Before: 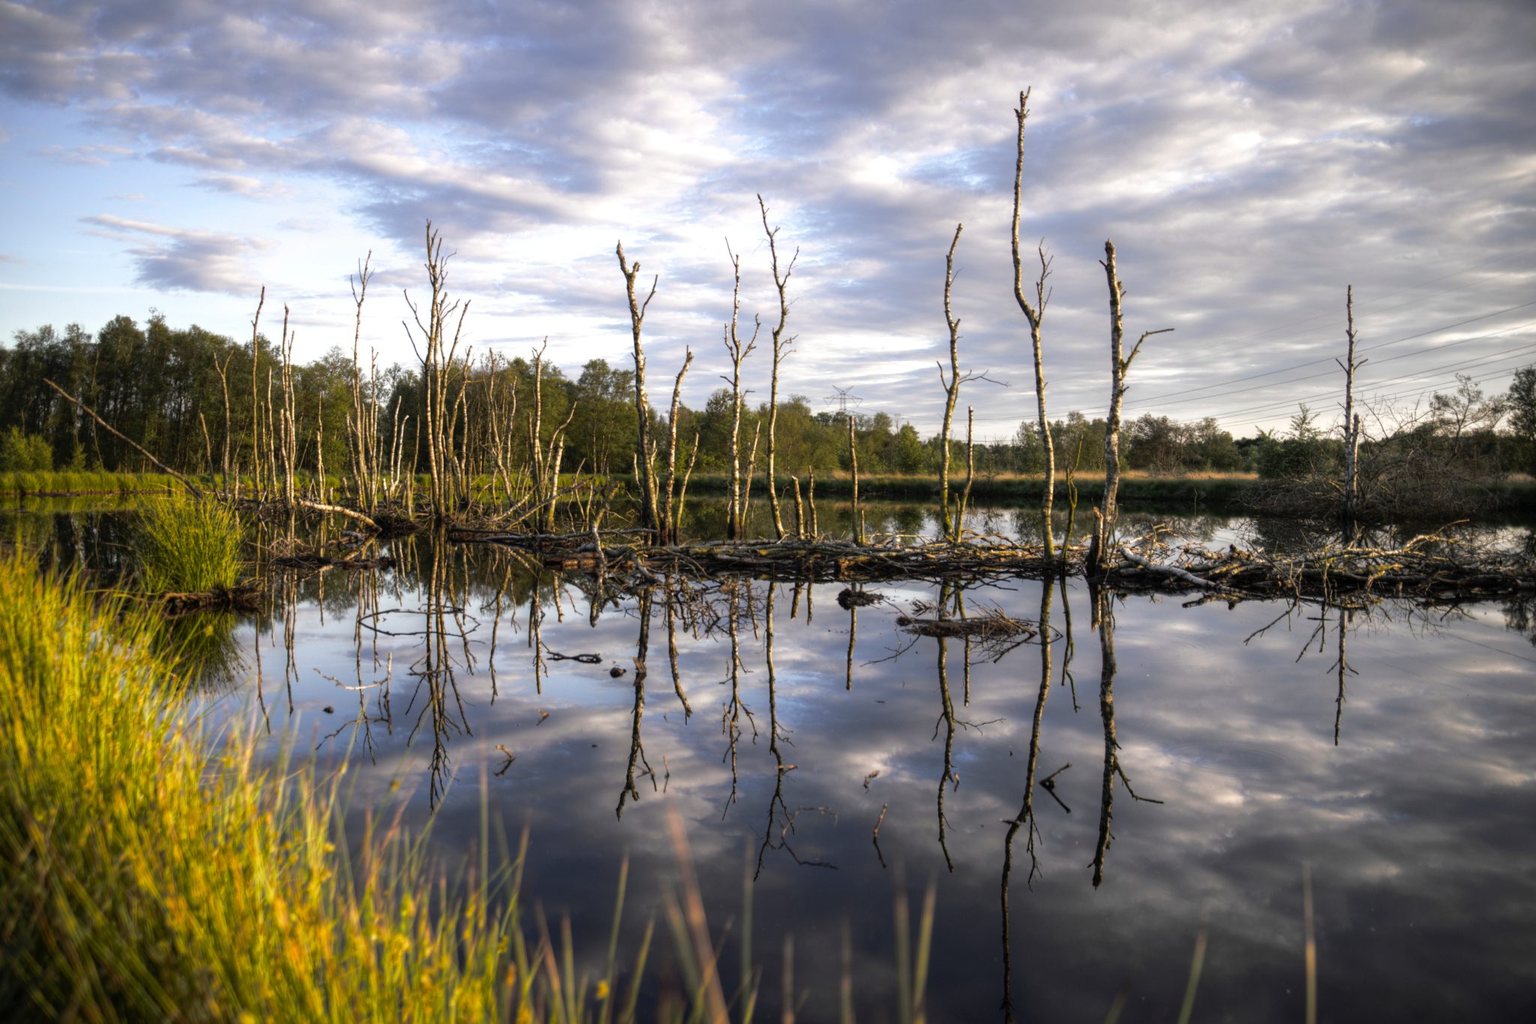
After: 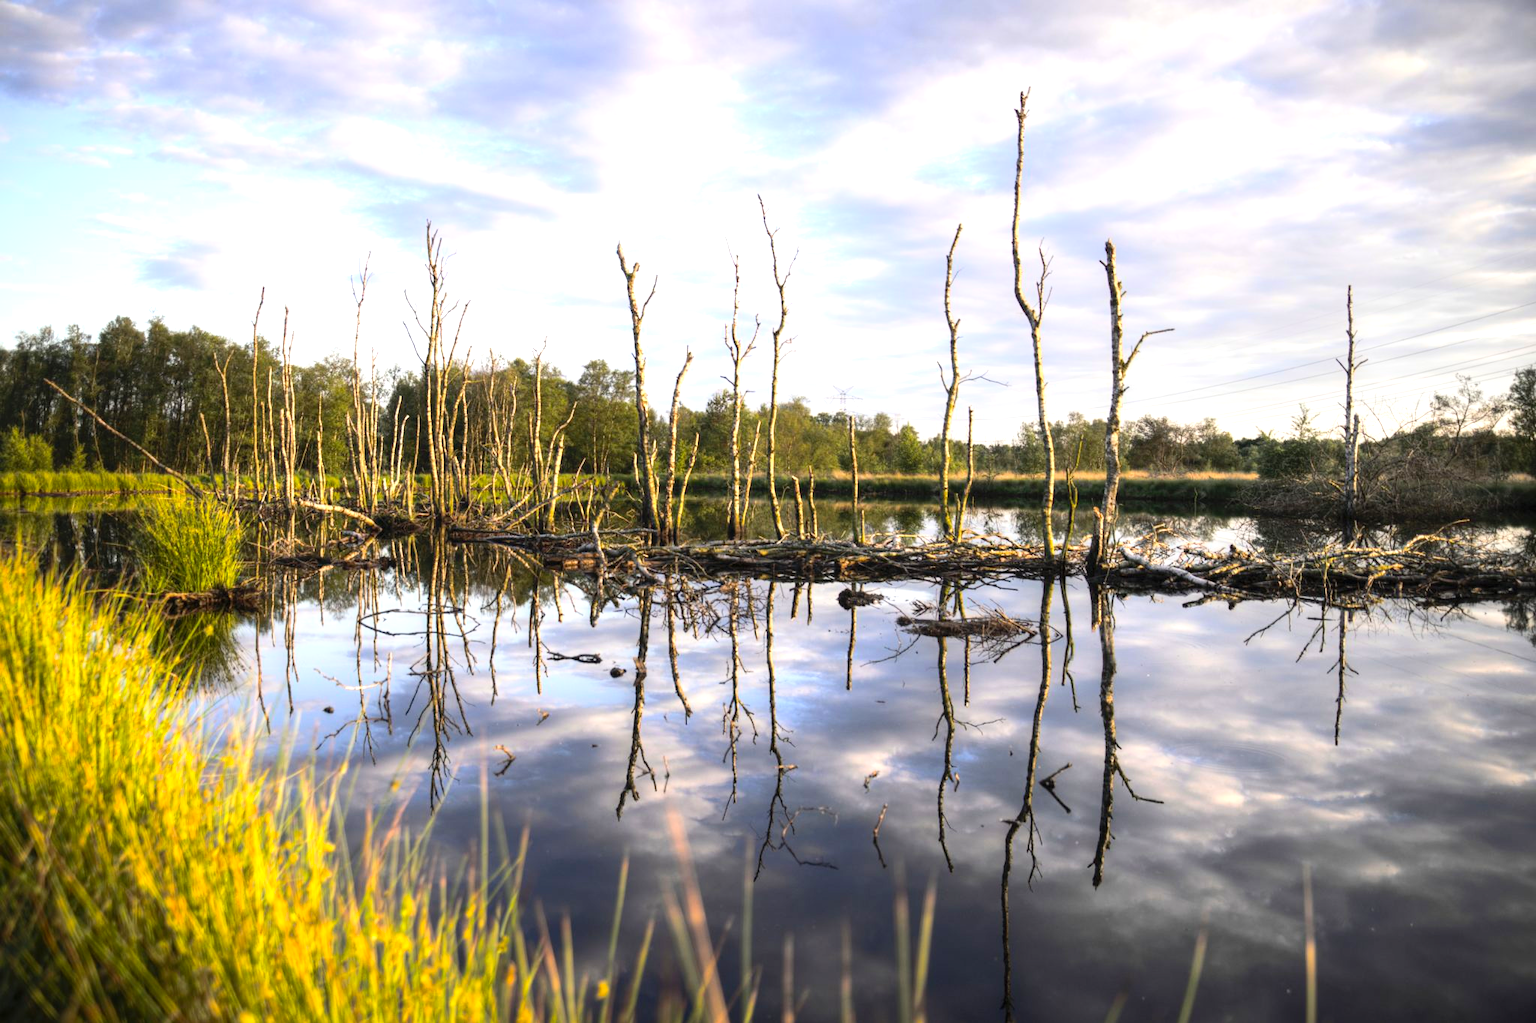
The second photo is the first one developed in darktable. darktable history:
contrast brightness saturation: contrast 0.198, brightness 0.162, saturation 0.222
tone equalizer: -8 EV -0.741 EV, -7 EV -0.668 EV, -6 EV -0.617 EV, -5 EV -0.408 EV, -3 EV 0.386 EV, -2 EV 0.6 EV, -1 EV 0.682 EV, +0 EV 0.777 EV, smoothing diameter 24.88%, edges refinement/feathering 9.44, preserve details guided filter
